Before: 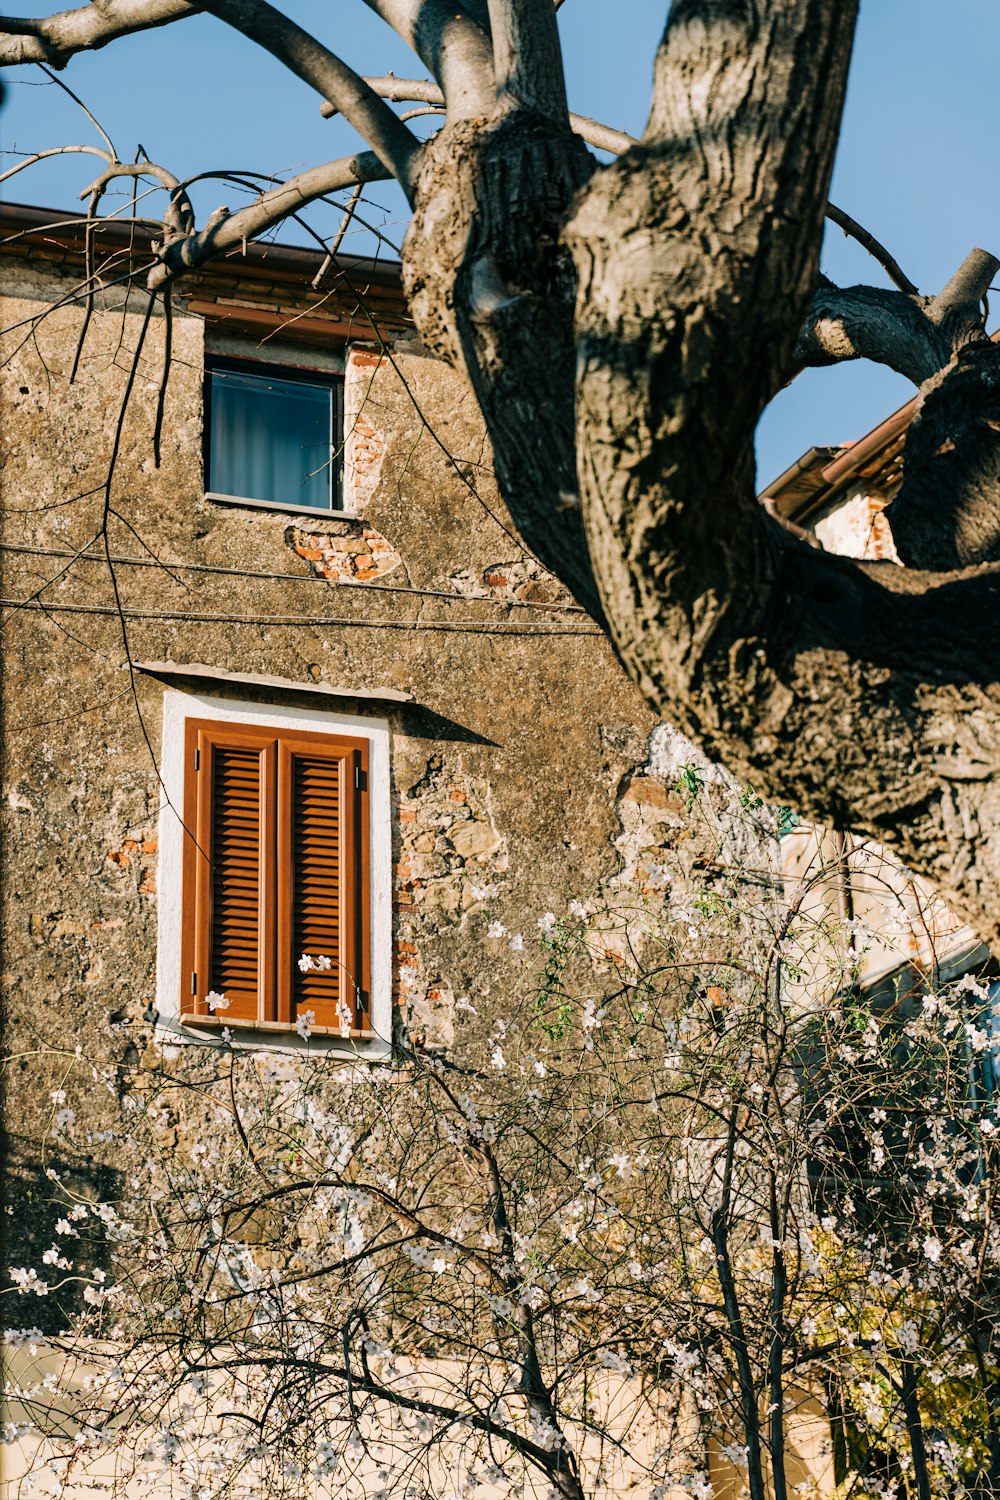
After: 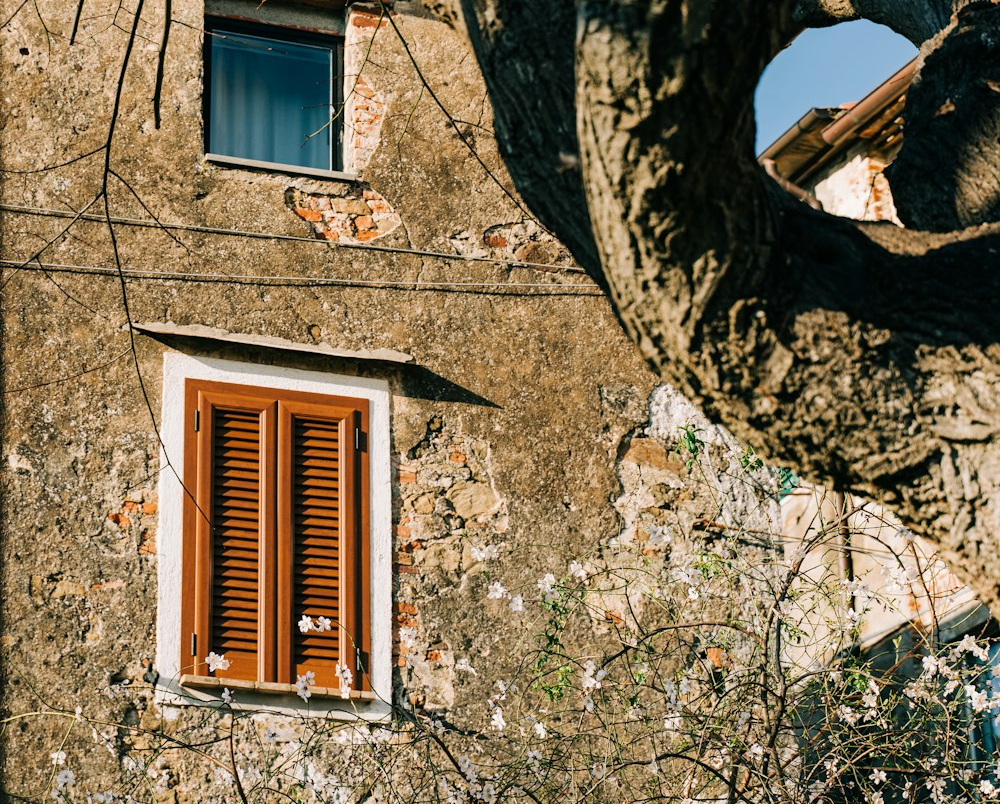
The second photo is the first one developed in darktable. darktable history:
crop and rotate: top 22.639%, bottom 23.721%
